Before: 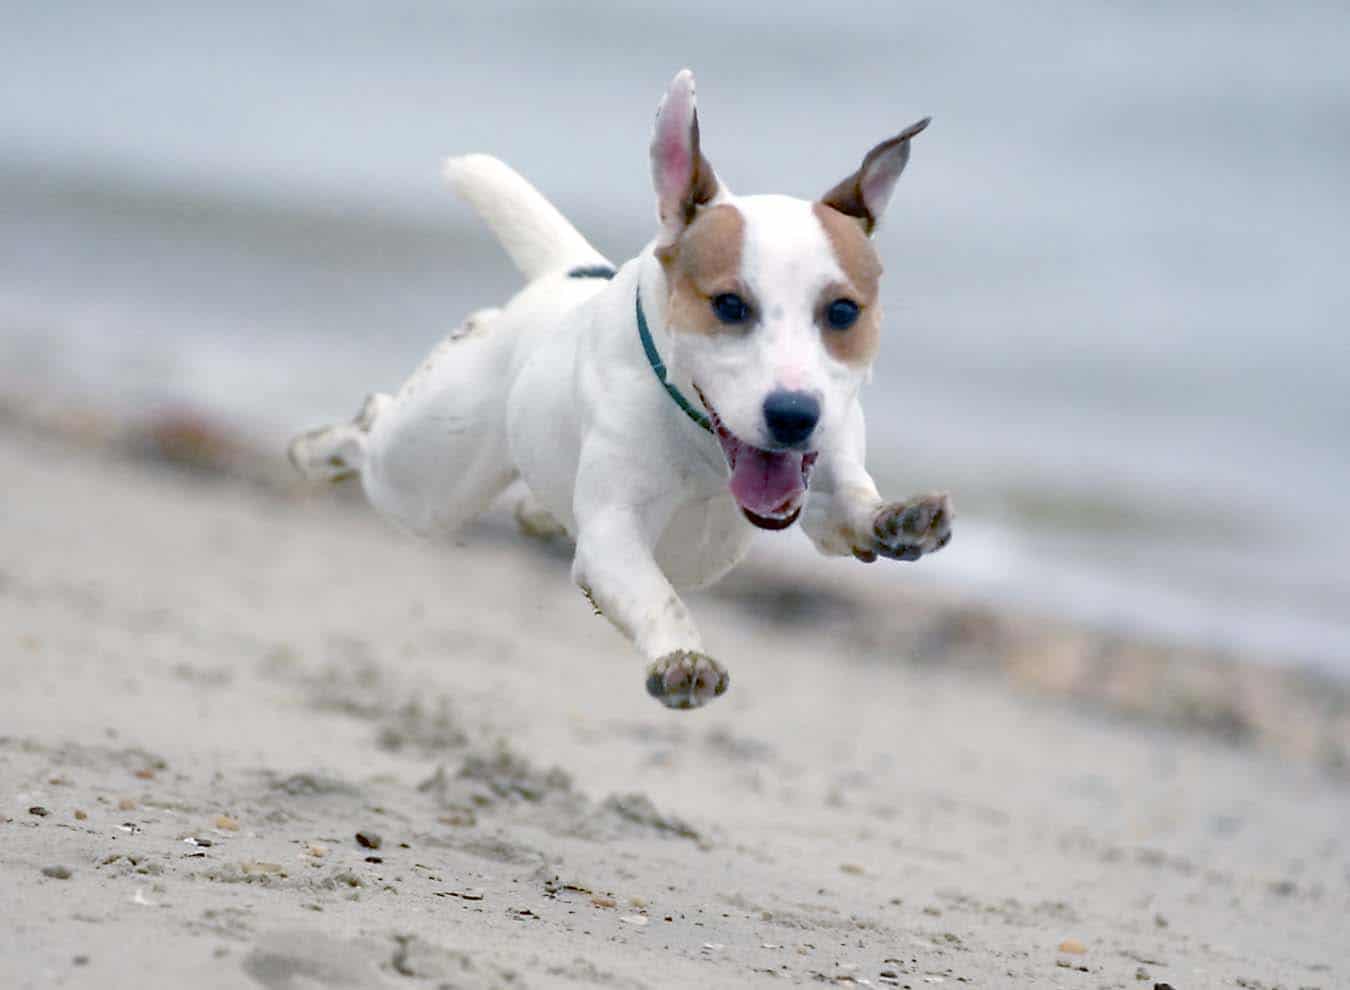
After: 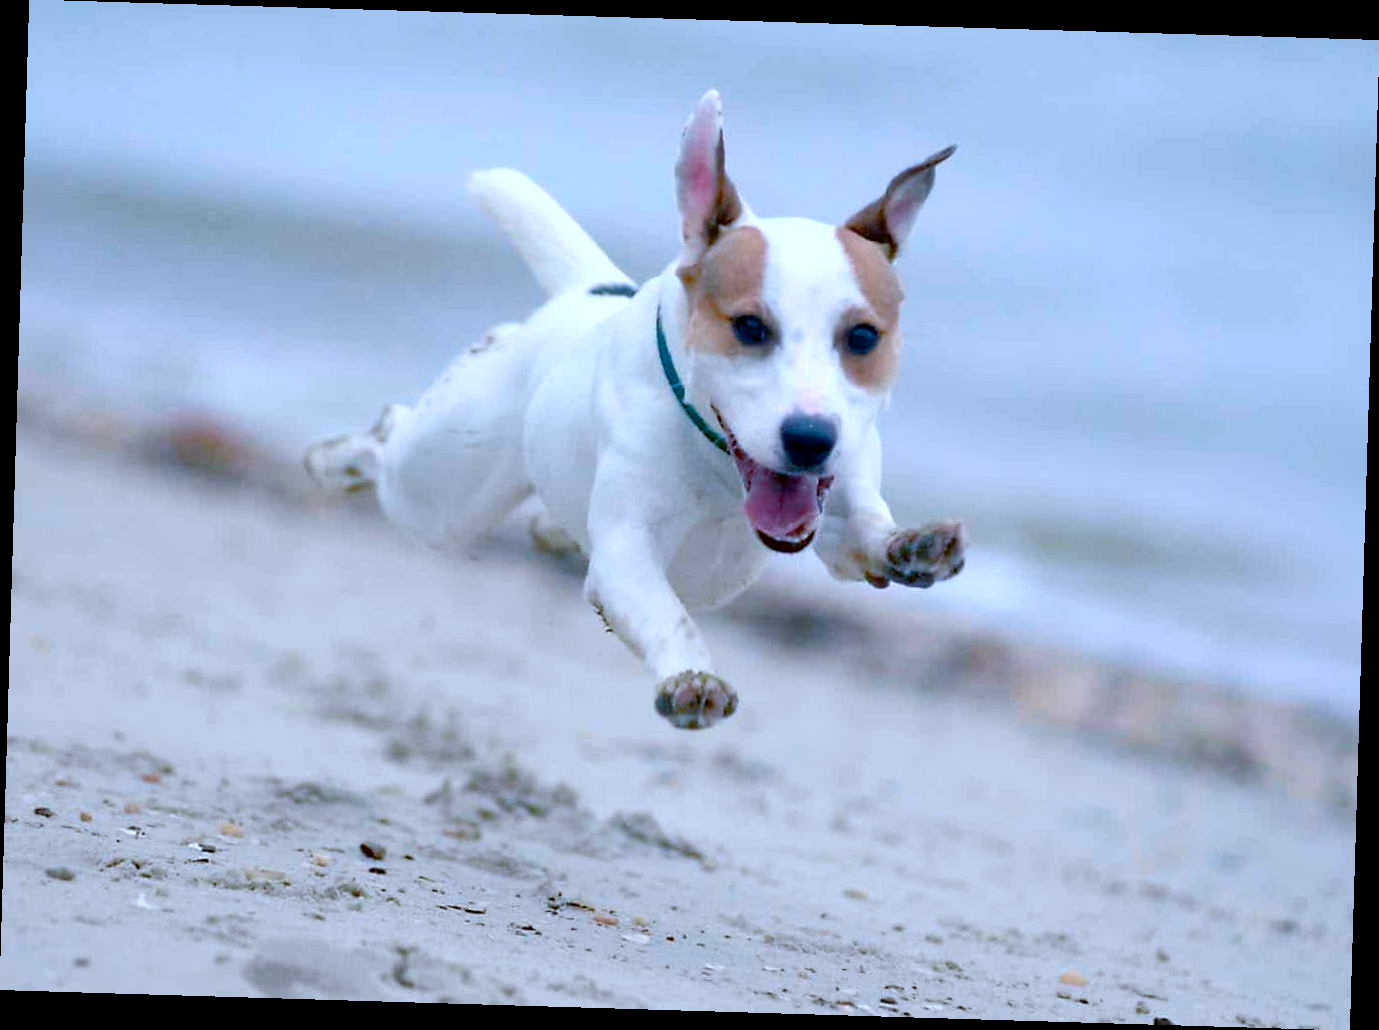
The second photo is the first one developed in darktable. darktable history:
color zones: curves: ch1 [(0, 0.469) (0.072, 0.457) (0.243, 0.494) (0.429, 0.5) (0.571, 0.5) (0.714, 0.5) (0.857, 0.5) (1, 0.469)]; ch2 [(0, 0.499) (0.143, 0.467) (0.242, 0.436) (0.429, 0.493) (0.571, 0.5) (0.714, 0.5) (0.857, 0.5) (1, 0.499)]
rotate and perspective: rotation 1.72°, automatic cropping off
white balance: red 0.948, green 1.02, blue 1.176
